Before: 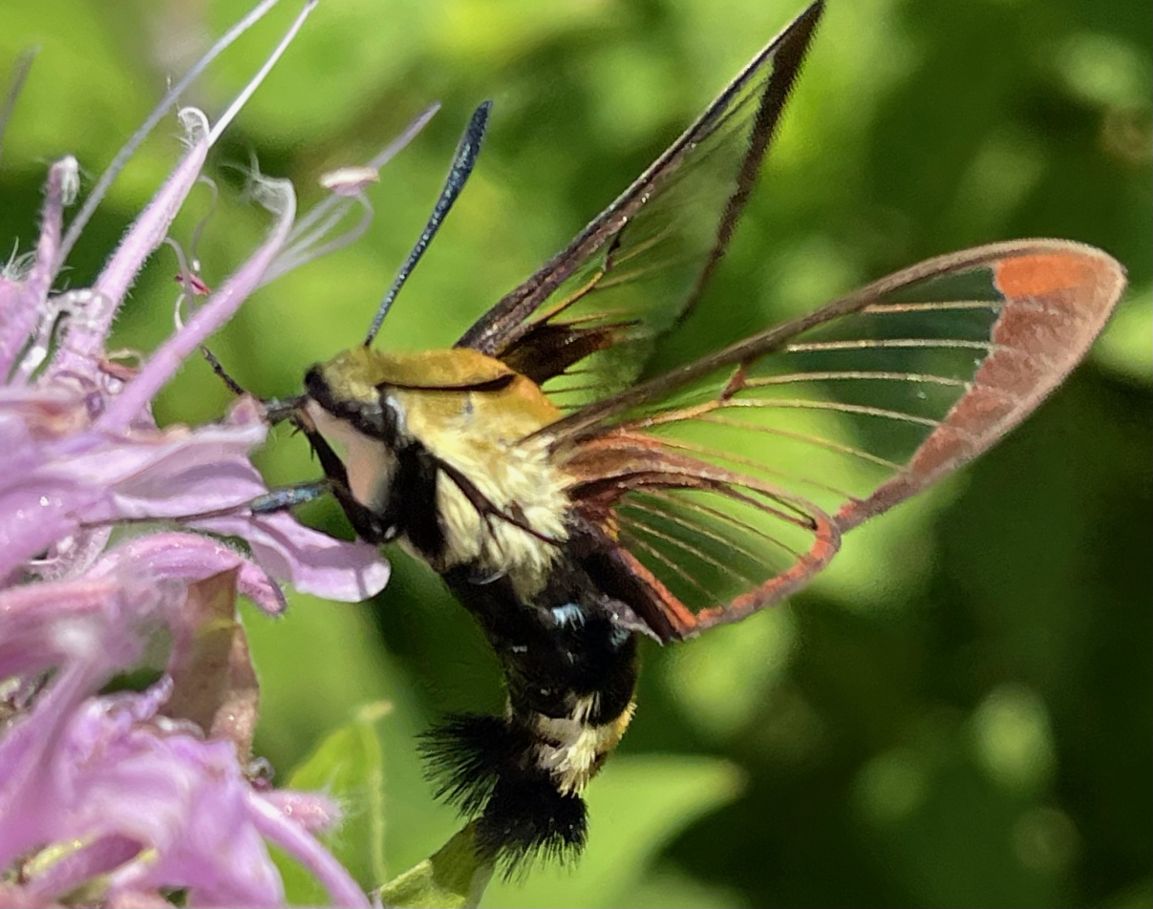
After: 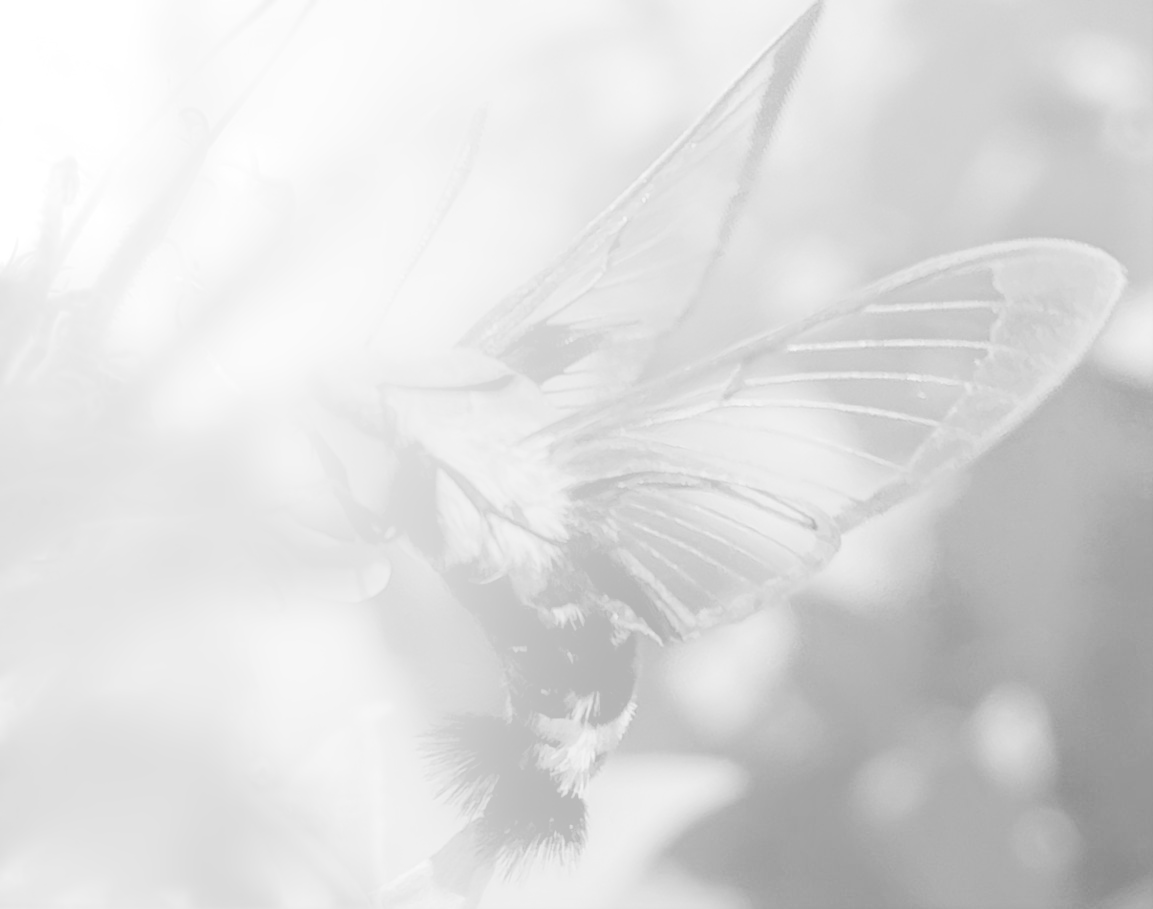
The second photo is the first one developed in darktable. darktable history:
color correction: highlights a* 21.16, highlights b* 19.61
bloom: size 70%, threshold 25%, strength 70%
color balance: lift [1, 1.015, 1.004, 0.985], gamma [1, 0.958, 0.971, 1.042], gain [1, 0.956, 0.977, 1.044]
contrast brightness saturation: contrast 0.07, brightness 0.18, saturation 0.4
monochrome: a -71.75, b 75.82
